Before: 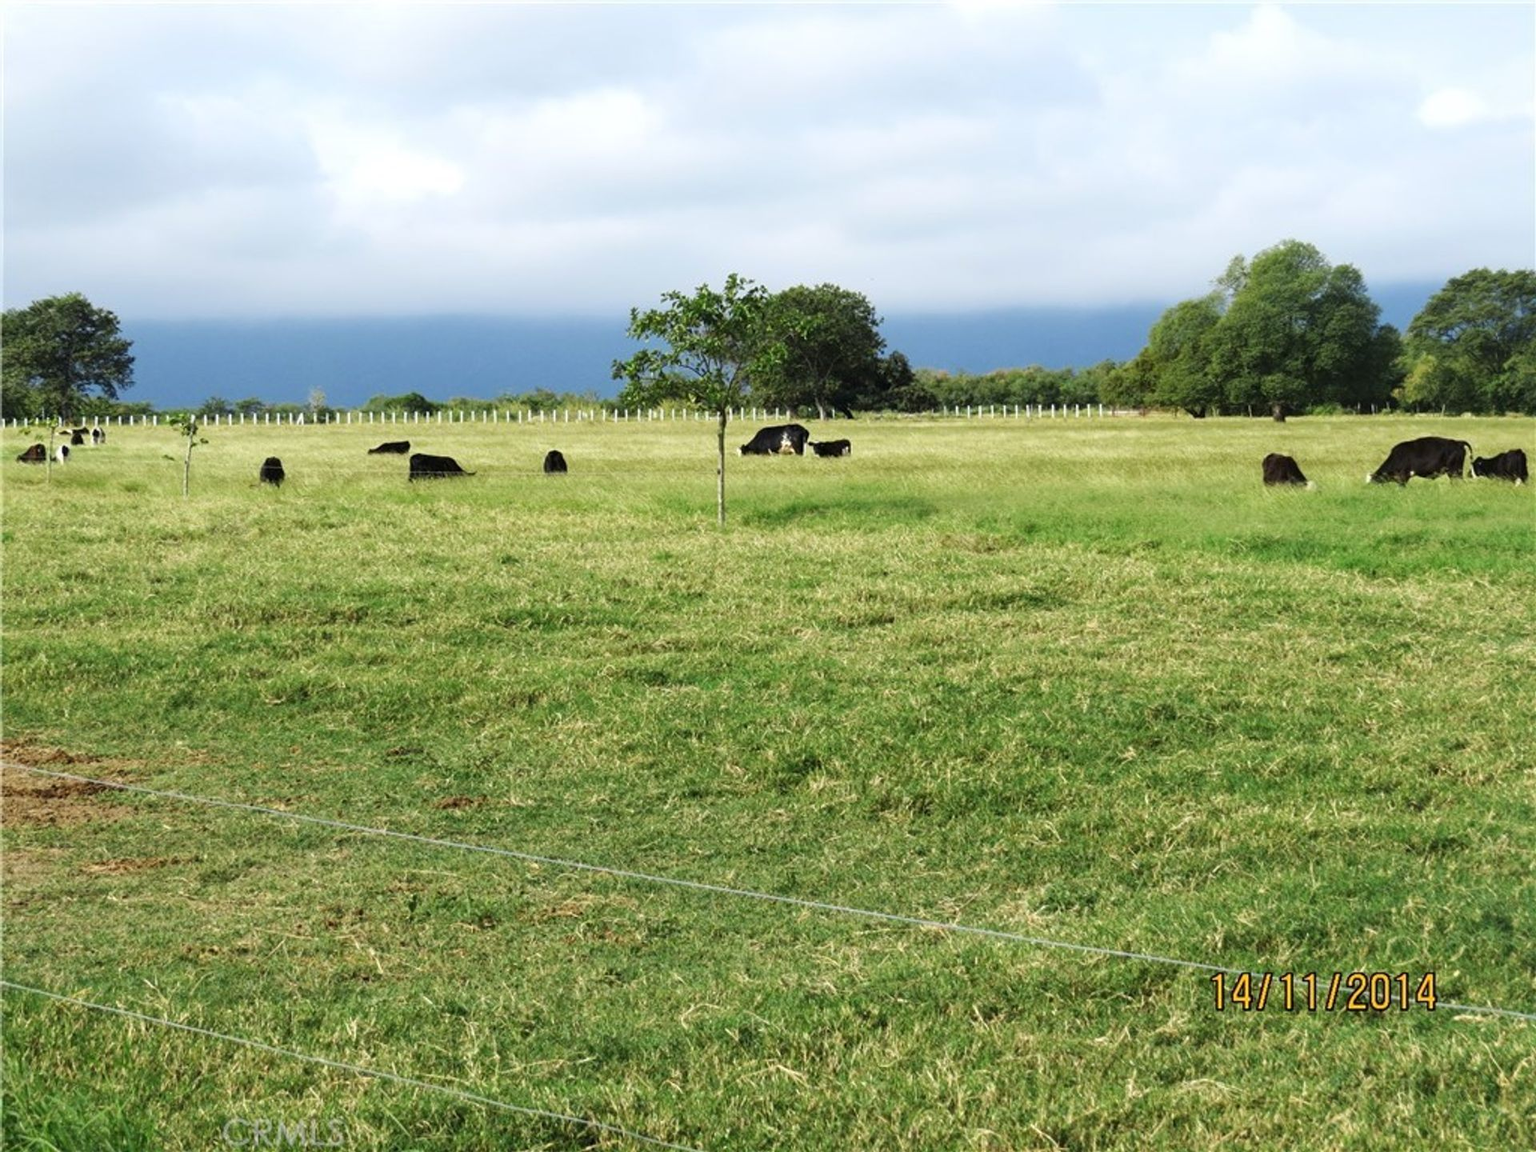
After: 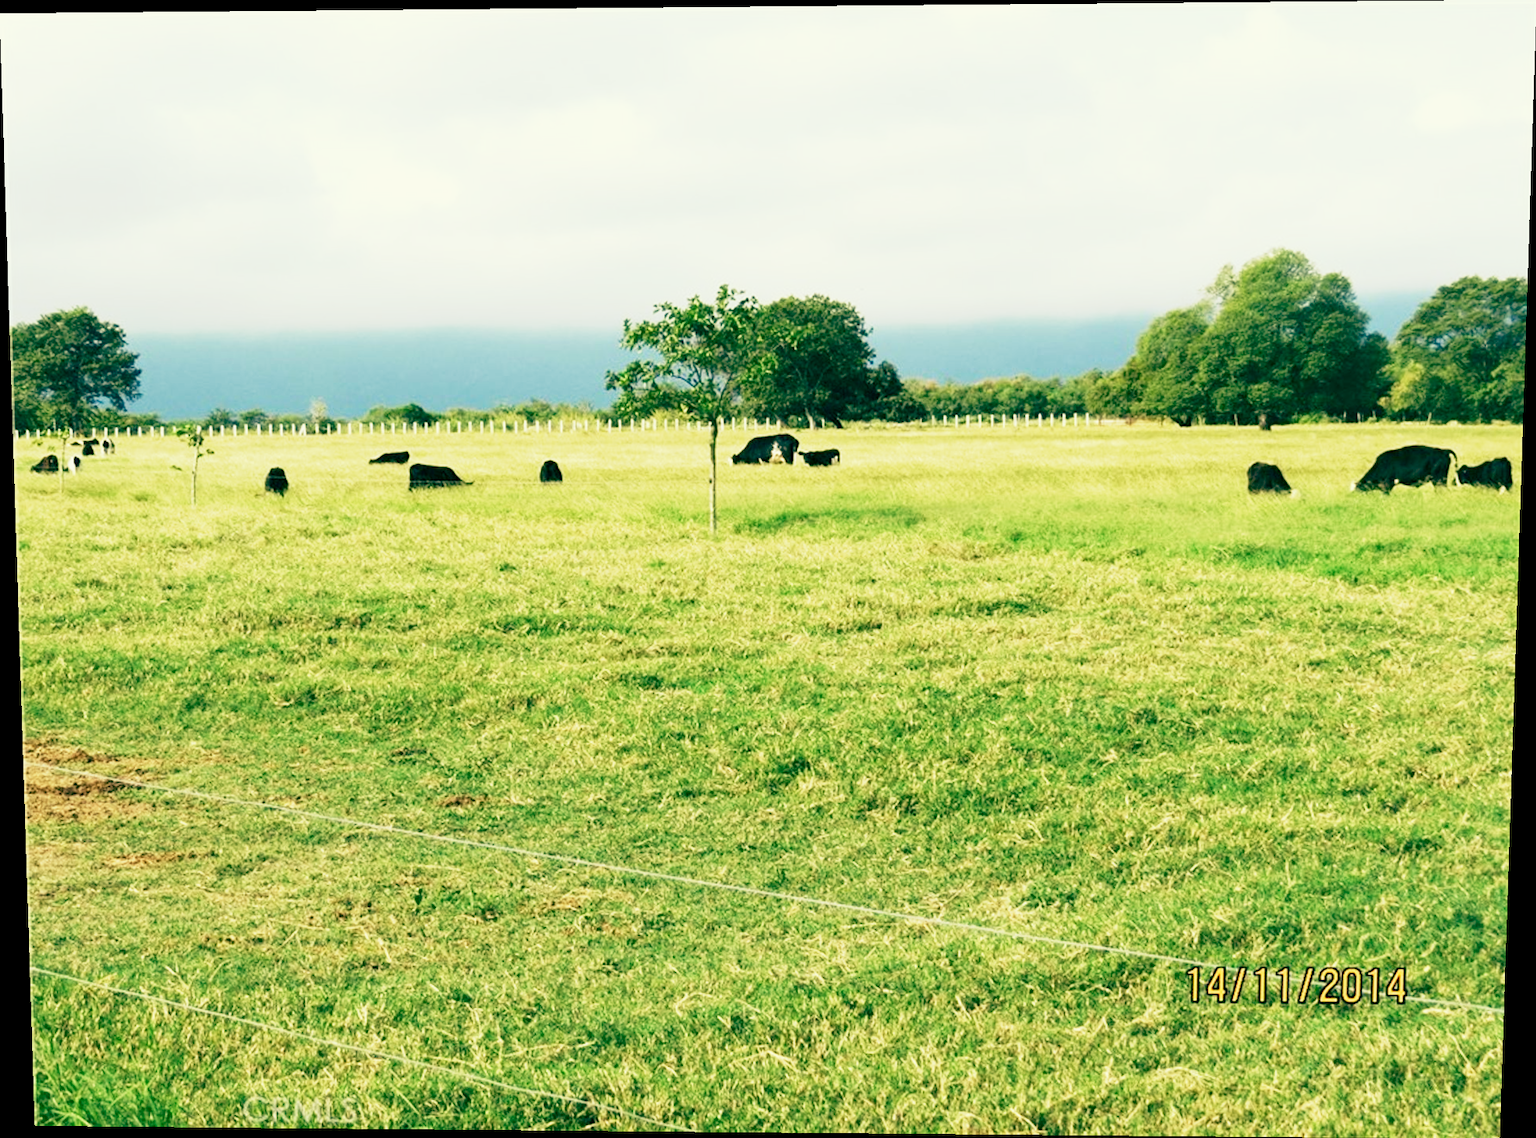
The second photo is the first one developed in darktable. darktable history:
exposure: black level correction 0.001, exposure 0.5 EV, compensate exposure bias true, compensate highlight preservation false
color balance: mode lift, gamma, gain (sRGB), lift [1, 0.69, 1, 1], gamma [1, 1.482, 1, 1], gain [1, 1, 1, 0.802]
rotate and perspective: lens shift (vertical) 0.048, lens shift (horizontal) -0.024, automatic cropping off
base curve: curves: ch0 [(0, 0) (0.088, 0.125) (0.176, 0.251) (0.354, 0.501) (0.613, 0.749) (1, 0.877)], preserve colors none
